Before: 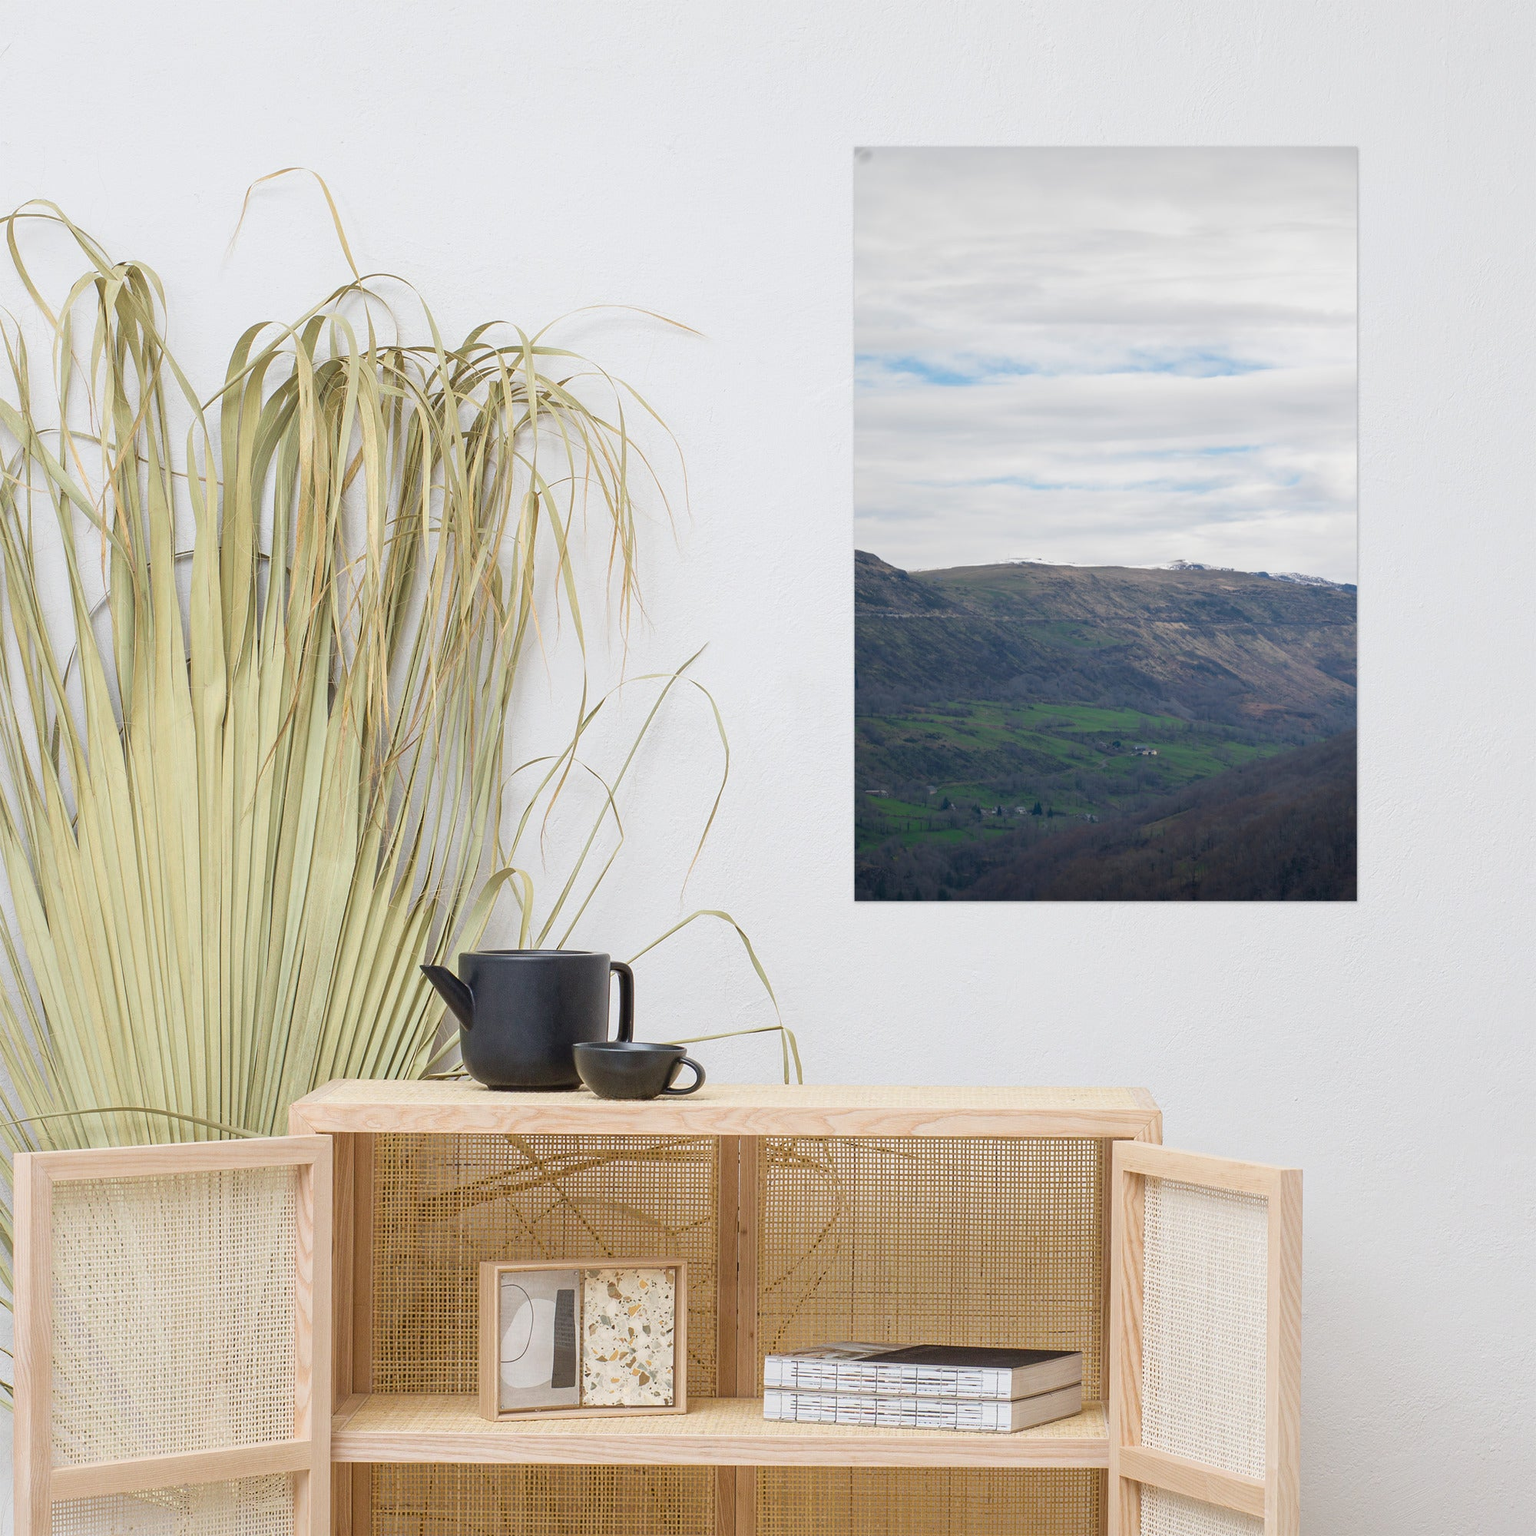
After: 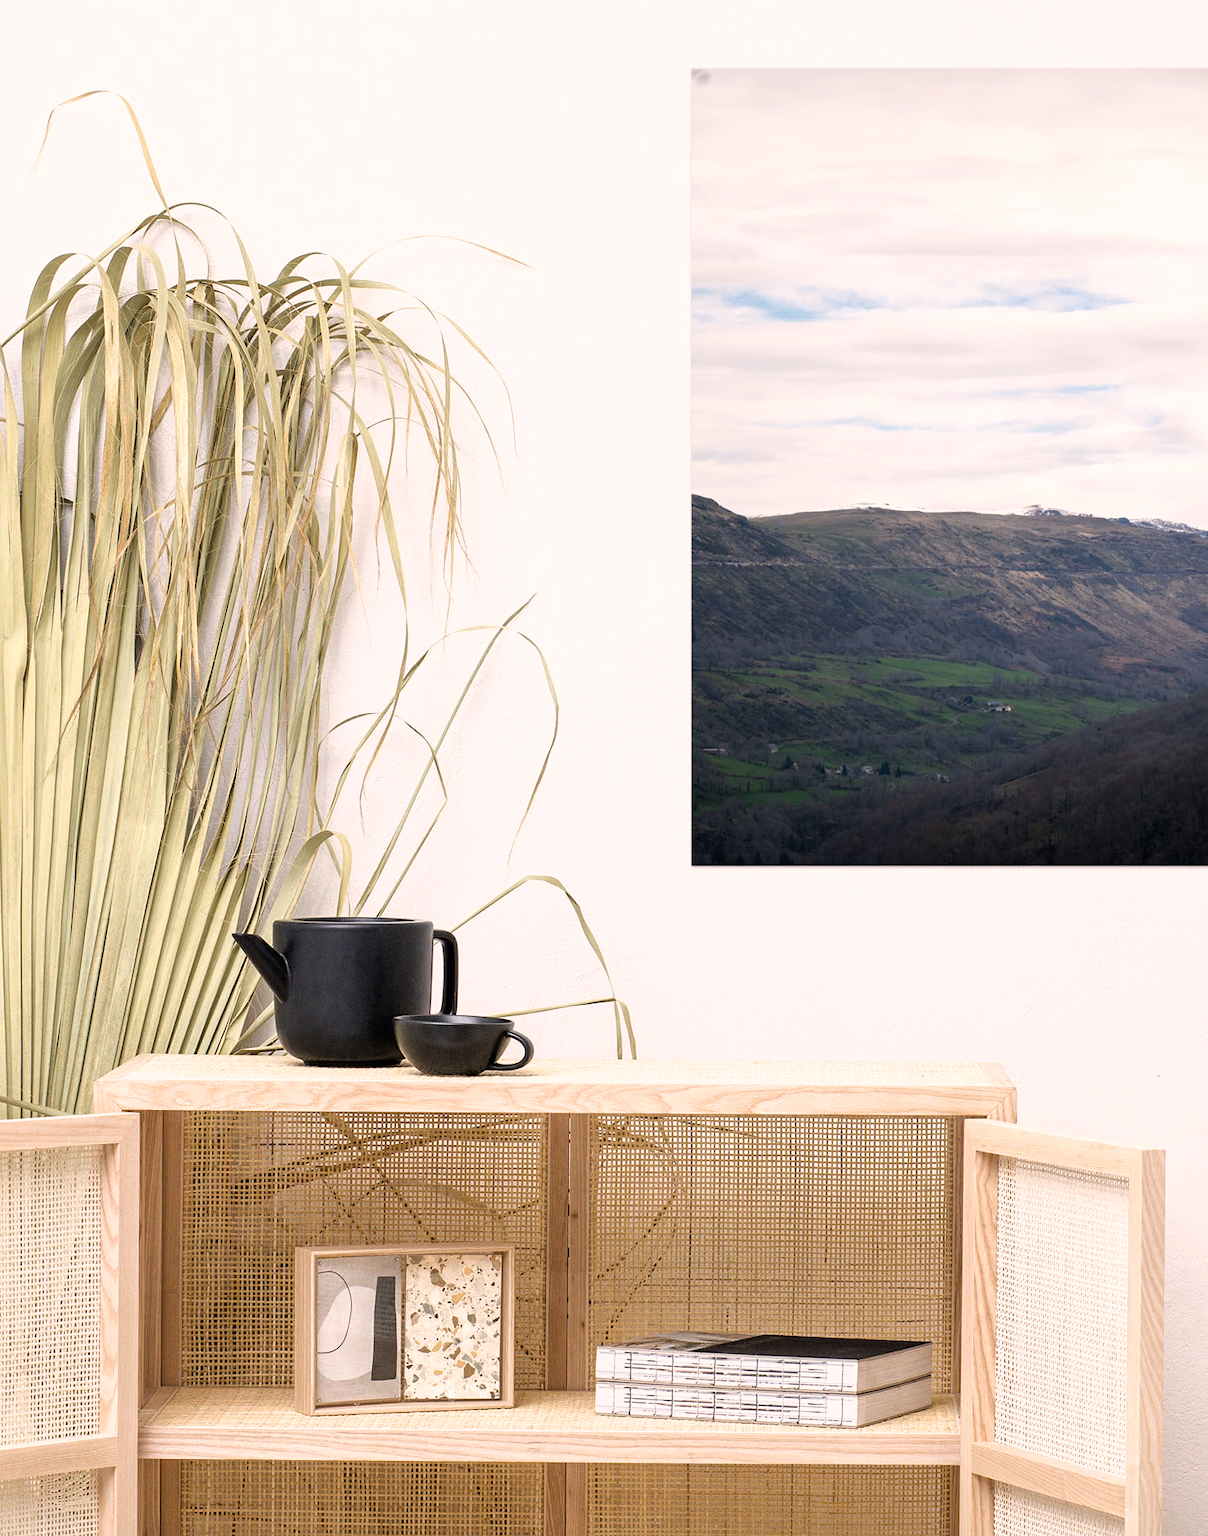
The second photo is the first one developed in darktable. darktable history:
crop and rotate: left 13.055%, top 5.384%, right 12.515%
filmic rgb: black relative exposure -8.3 EV, white relative exposure 2.2 EV, target white luminance 99.905%, hardness 7.13, latitude 75.73%, contrast 1.325, highlights saturation mix -2.12%, shadows ↔ highlights balance 29.7%, color science v6 (2022)
color correction: highlights a* 5.87, highlights b* 4.85
